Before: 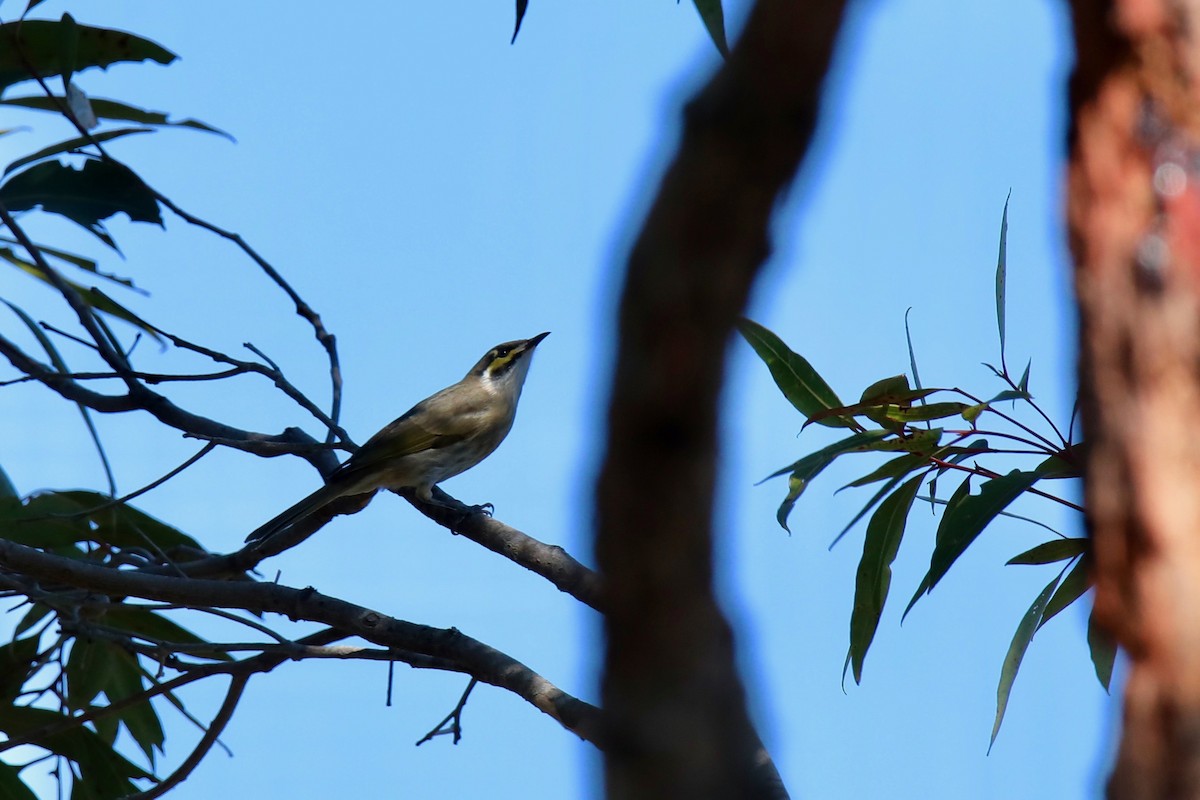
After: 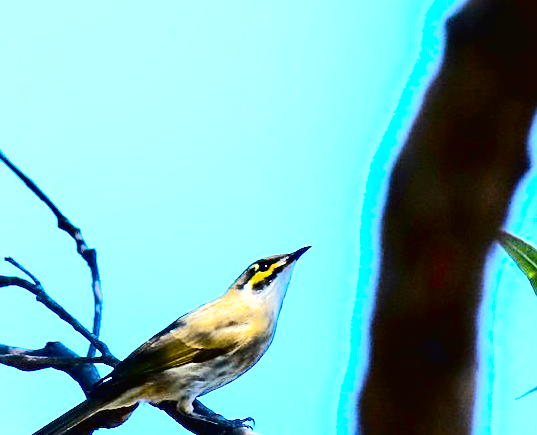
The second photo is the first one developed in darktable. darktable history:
exposure: exposure 1.988 EV, compensate highlight preservation false
sharpen: on, module defaults
tone equalizer: -8 EV -0.763 EV, -7 EV -0.669 EV, -6 EV -0.563 EV, -5 EV -0.365 EV, -3 EV 0.394 EV, -2 EV 0.6 EV, -1 EV 0.678 EV, +0 EV 0.764 EV
crop: left 19.917%, top 10.872%, right 35.323%, bottom 34.674%
shadows and highlights: low approximation 0.01, soften with gaussian
tone curve: curves: ch0 [(0, 0.021) (0.104, 0.093) (0.236, 0.234) (0.456, 0.566) (0.647, 0.78) (0.864, 0.9) (1, 0.932)]; ch1 [(0, 0) (0.353, 0.344) (0.43, 0.401) (0.479, 0.476) (0.502, 0.504) (0.544, 0.534) (0.566, 0.566) (0.612, 0.621) (0.657, 0.679) (1, 1)]; ch2 [(0, 0) (0.34, 0.314) (0.434, 0.43) (0.5, 0.498) (0.528, 0.536) (0.56, 0.576) (0.595, 0.638) (0.644, 0.729) (1, 1)], color space Lab, independent channels, preserve colors none
